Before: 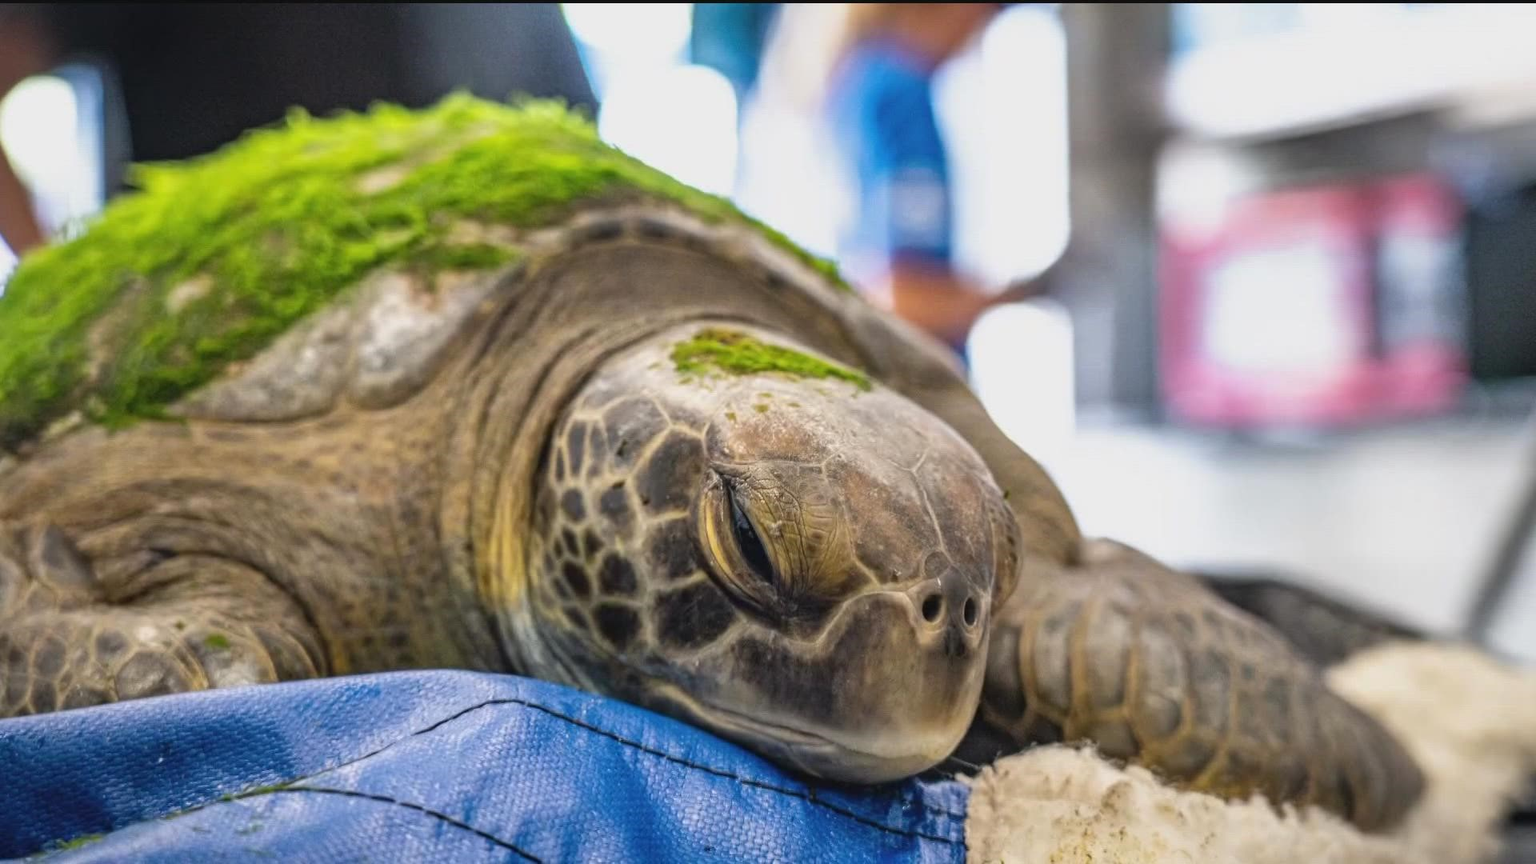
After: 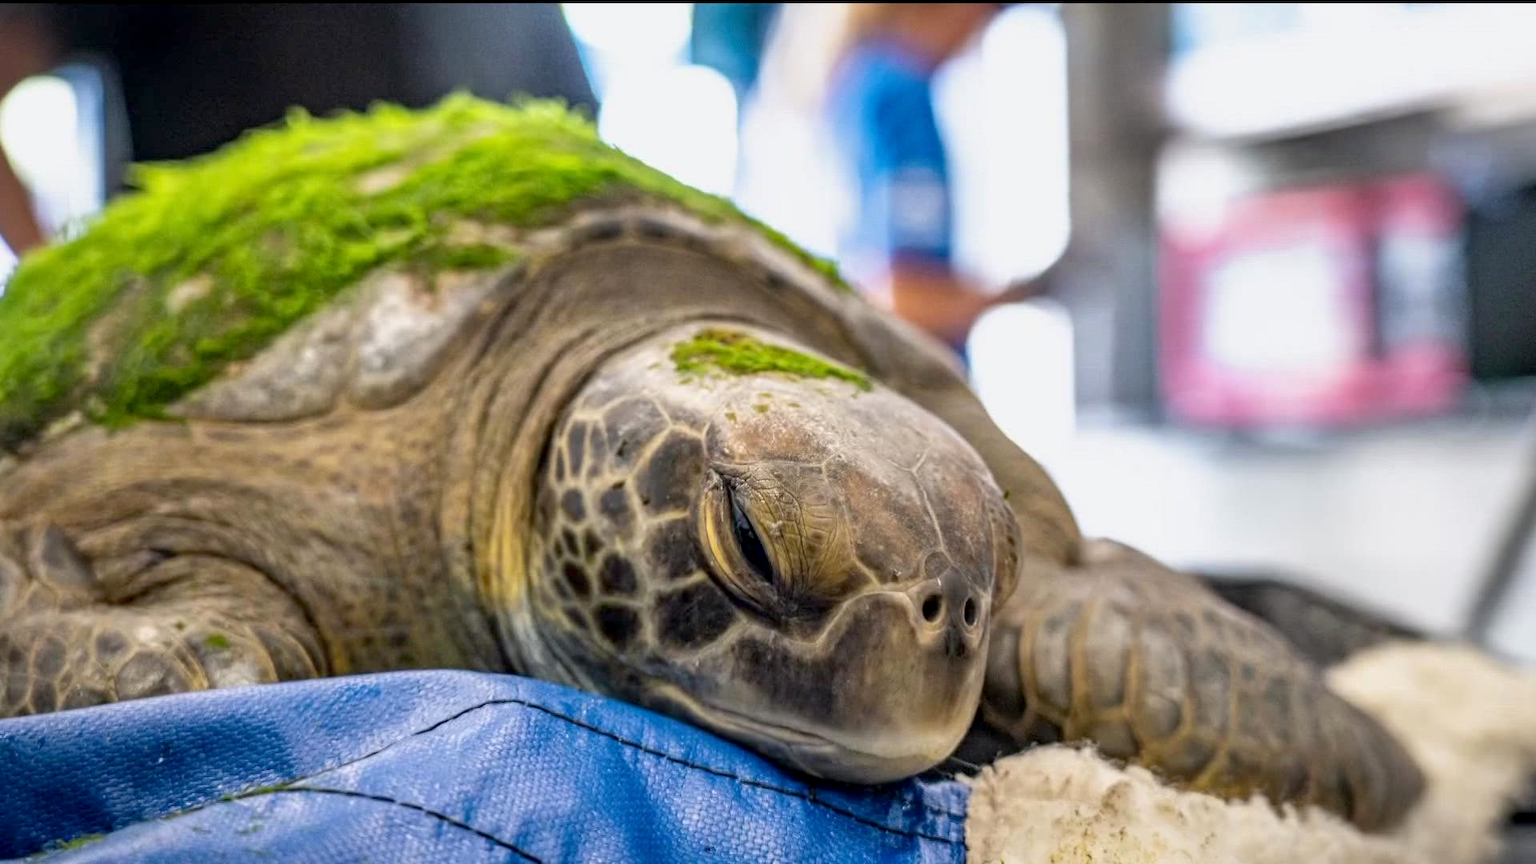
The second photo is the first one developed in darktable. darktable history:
color correction: highlights a* 0.034, highlights b* -0.878
exposure: black level correction 0.008, exposure 0.106 EV, compensate highlight preservation false
